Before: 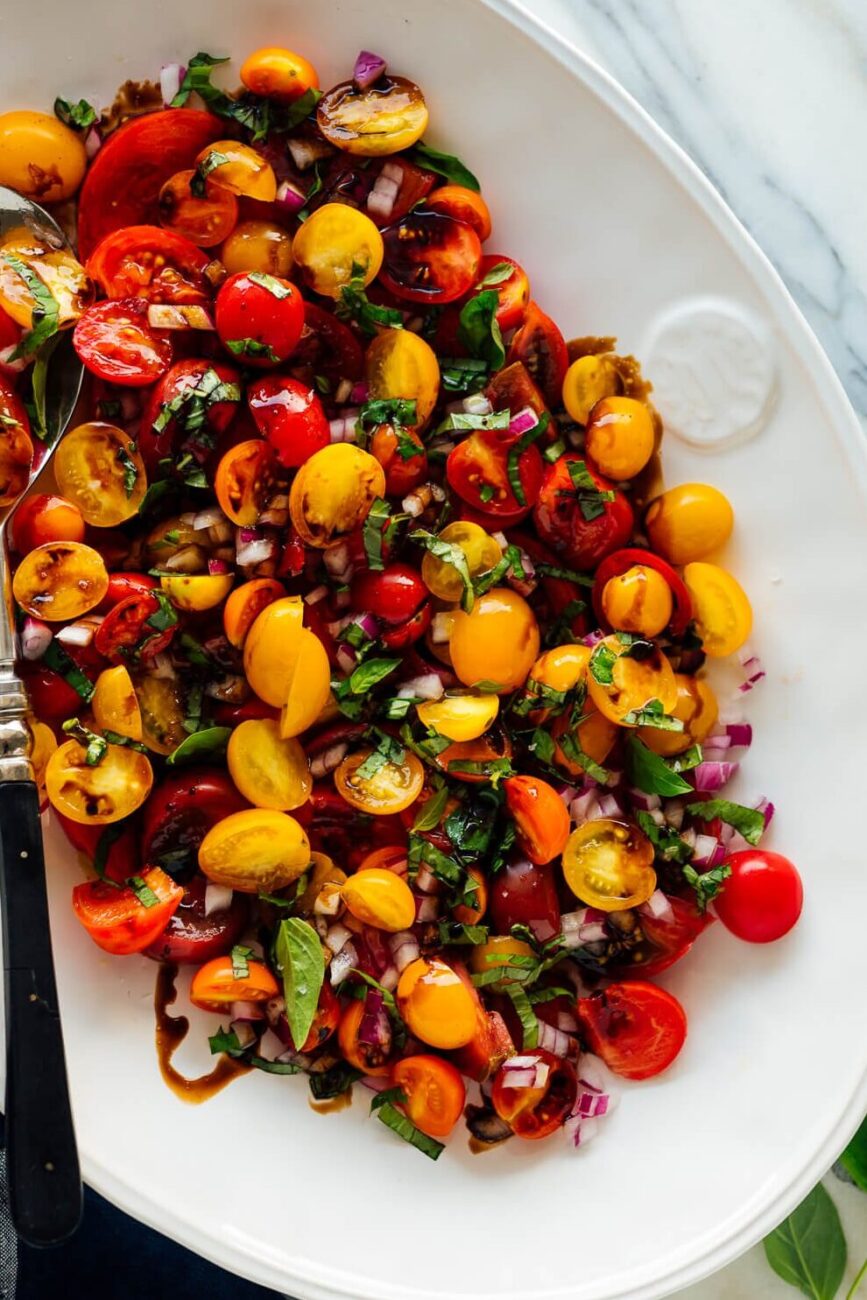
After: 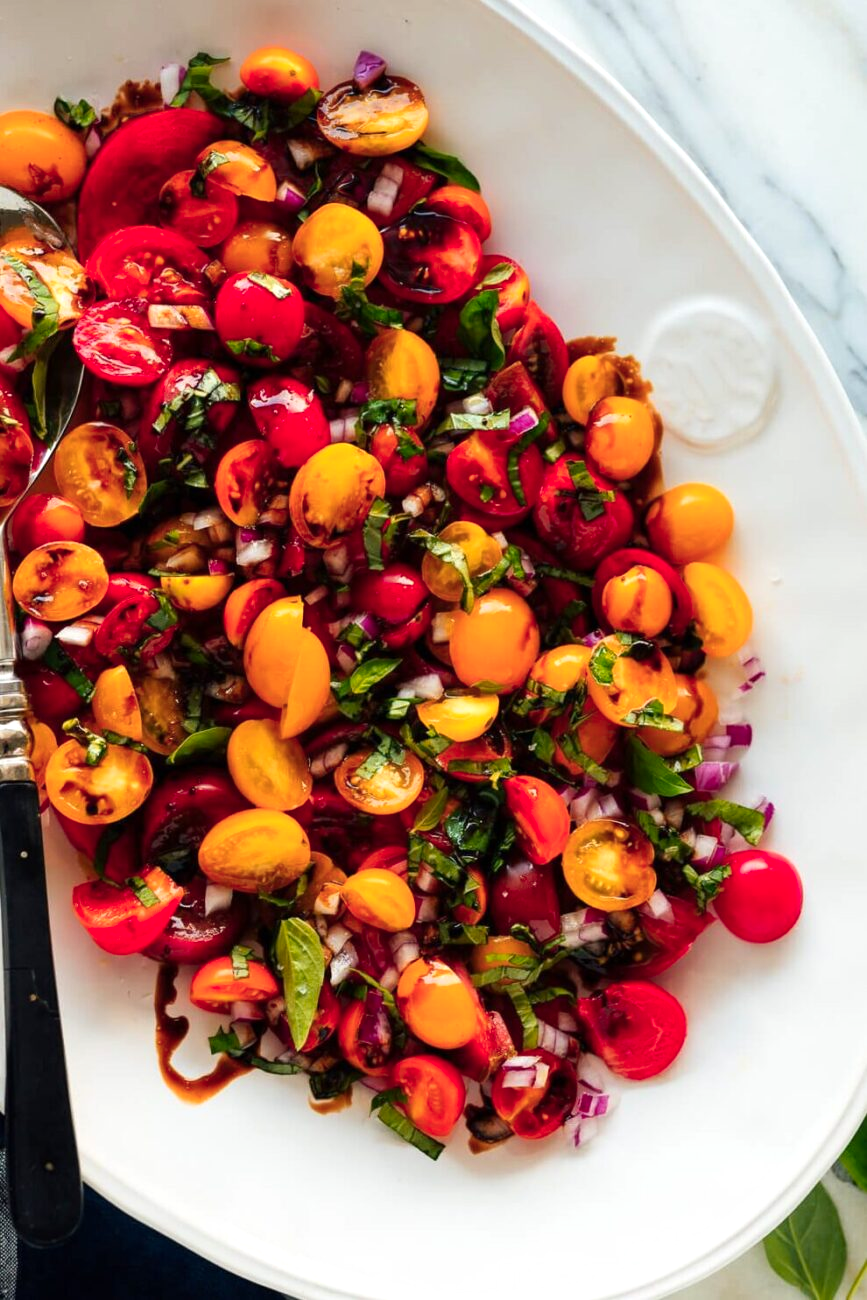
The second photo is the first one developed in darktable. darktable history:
shadows and highlights: shadows -11.3, white point adjustment 3.94, highlights 27.59, highlights color adjustment 55.81%
color zones: curves: ch1 [(0.239, 0.552) (0.75, 0.5)]; ch2 [(0.25, 0.462) (0.749, 0.457)]
